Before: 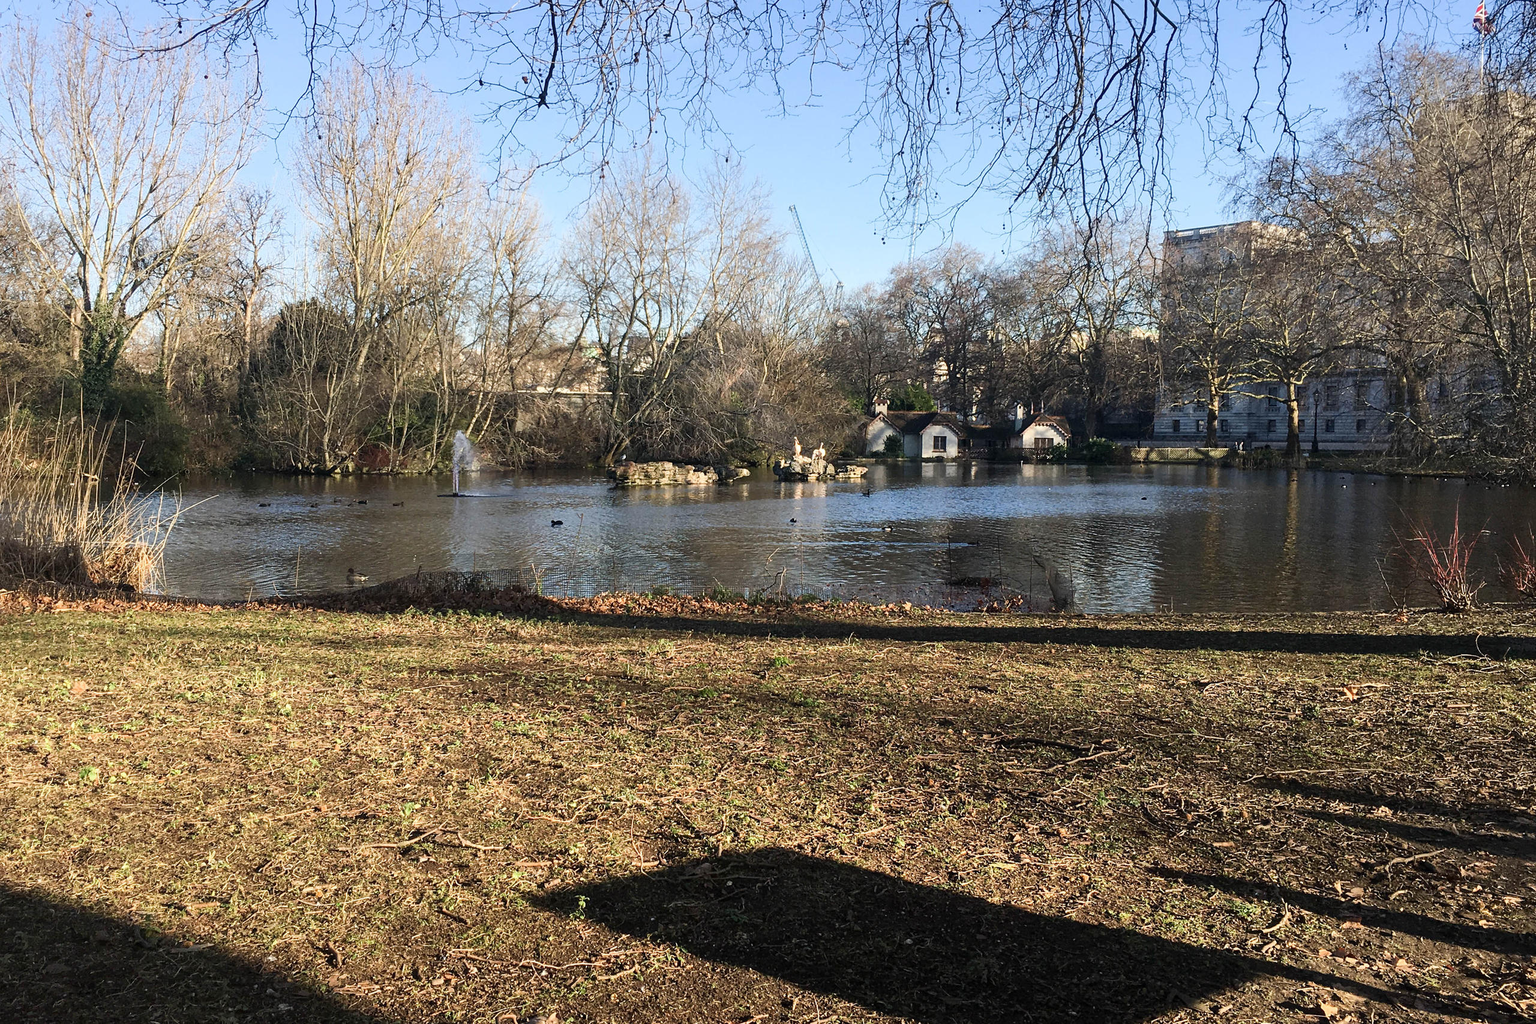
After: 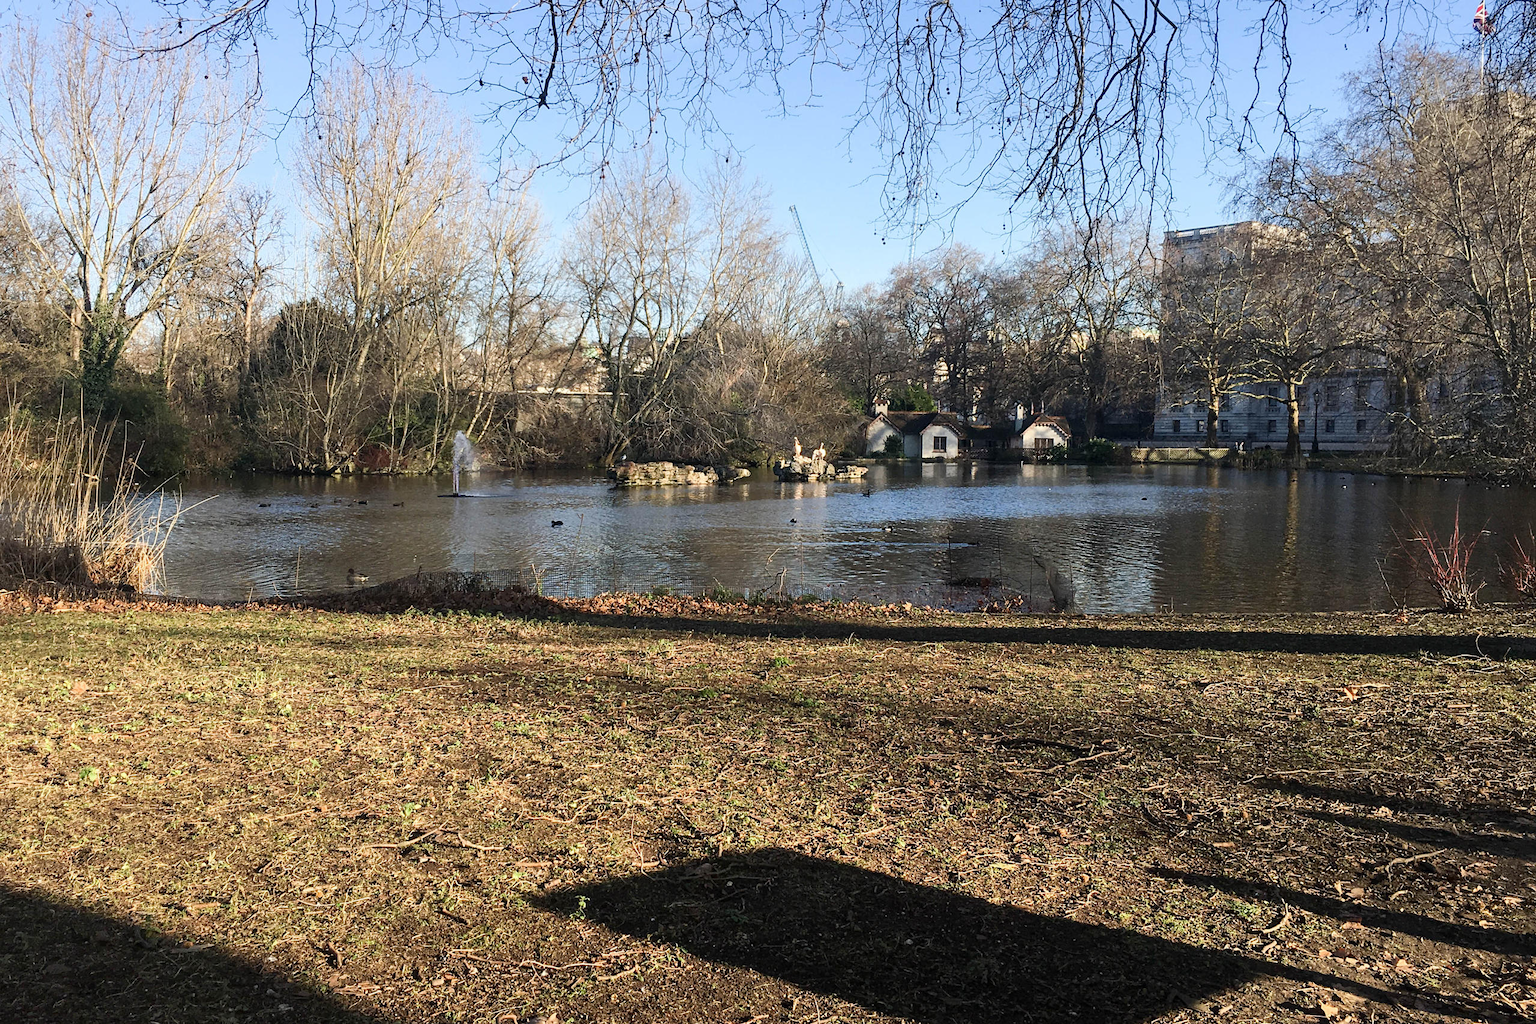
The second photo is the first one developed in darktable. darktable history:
color correction: highlights a* -0.132, highlights b* 0.091
